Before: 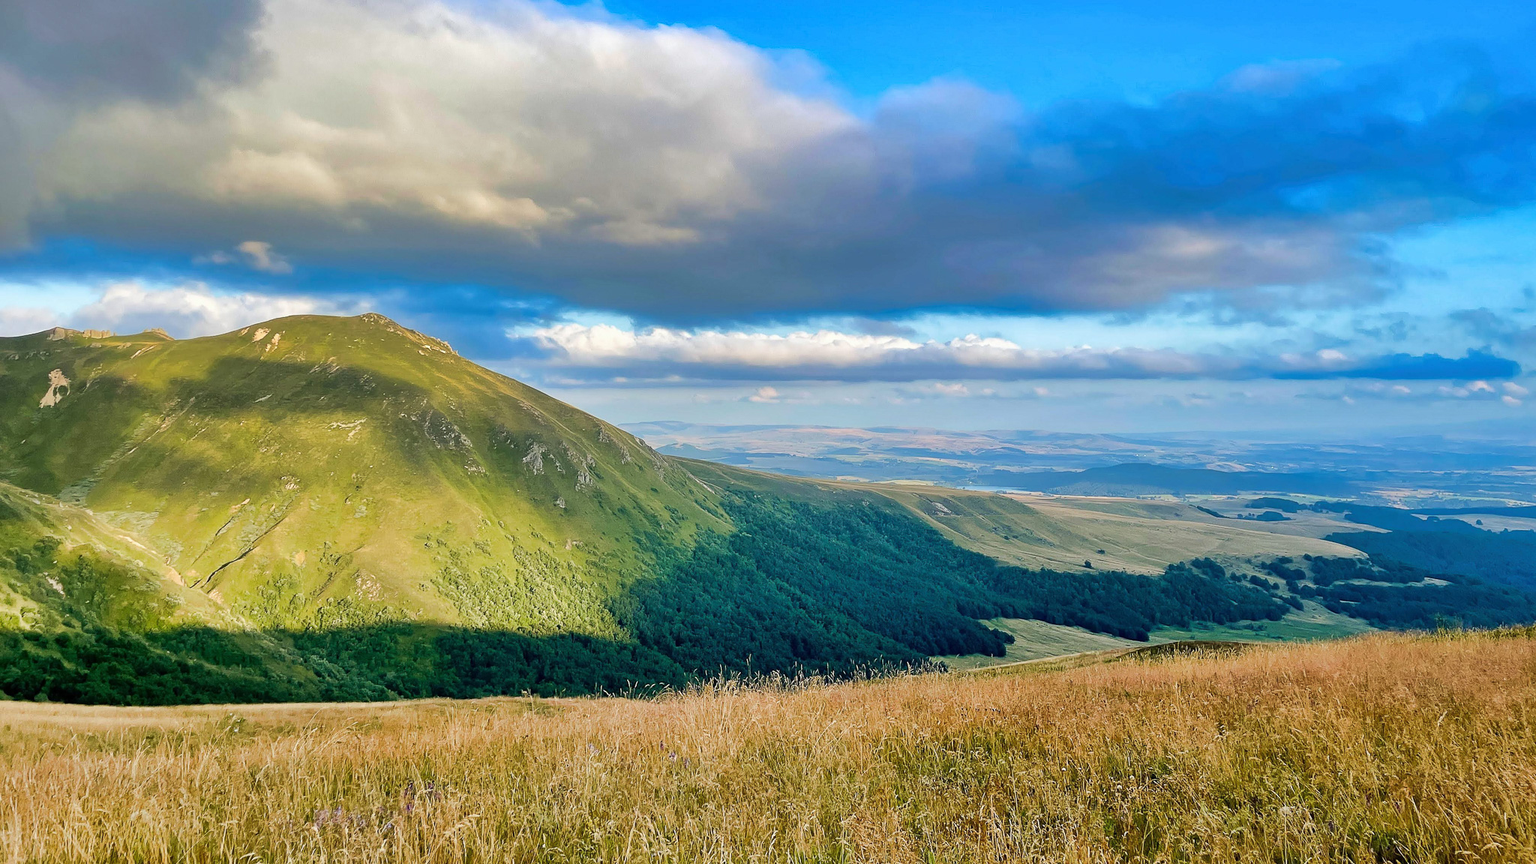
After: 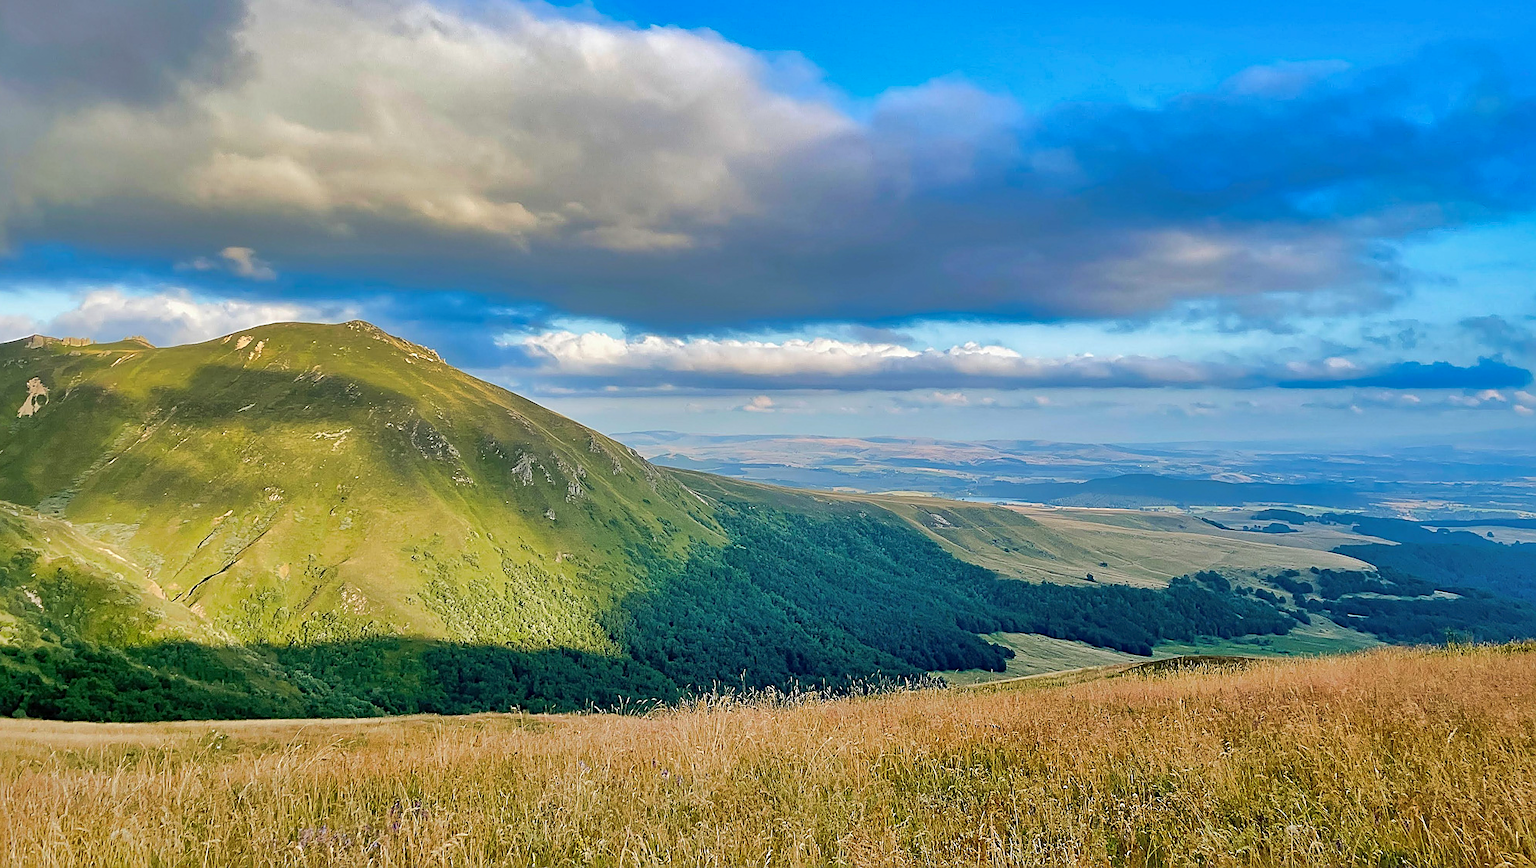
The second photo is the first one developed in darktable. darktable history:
crop and rotate: left 1.484%, right 0.717%, bottom 1.674%
sharpen: on, module defaults
shadows and highlights: on, module defaults
